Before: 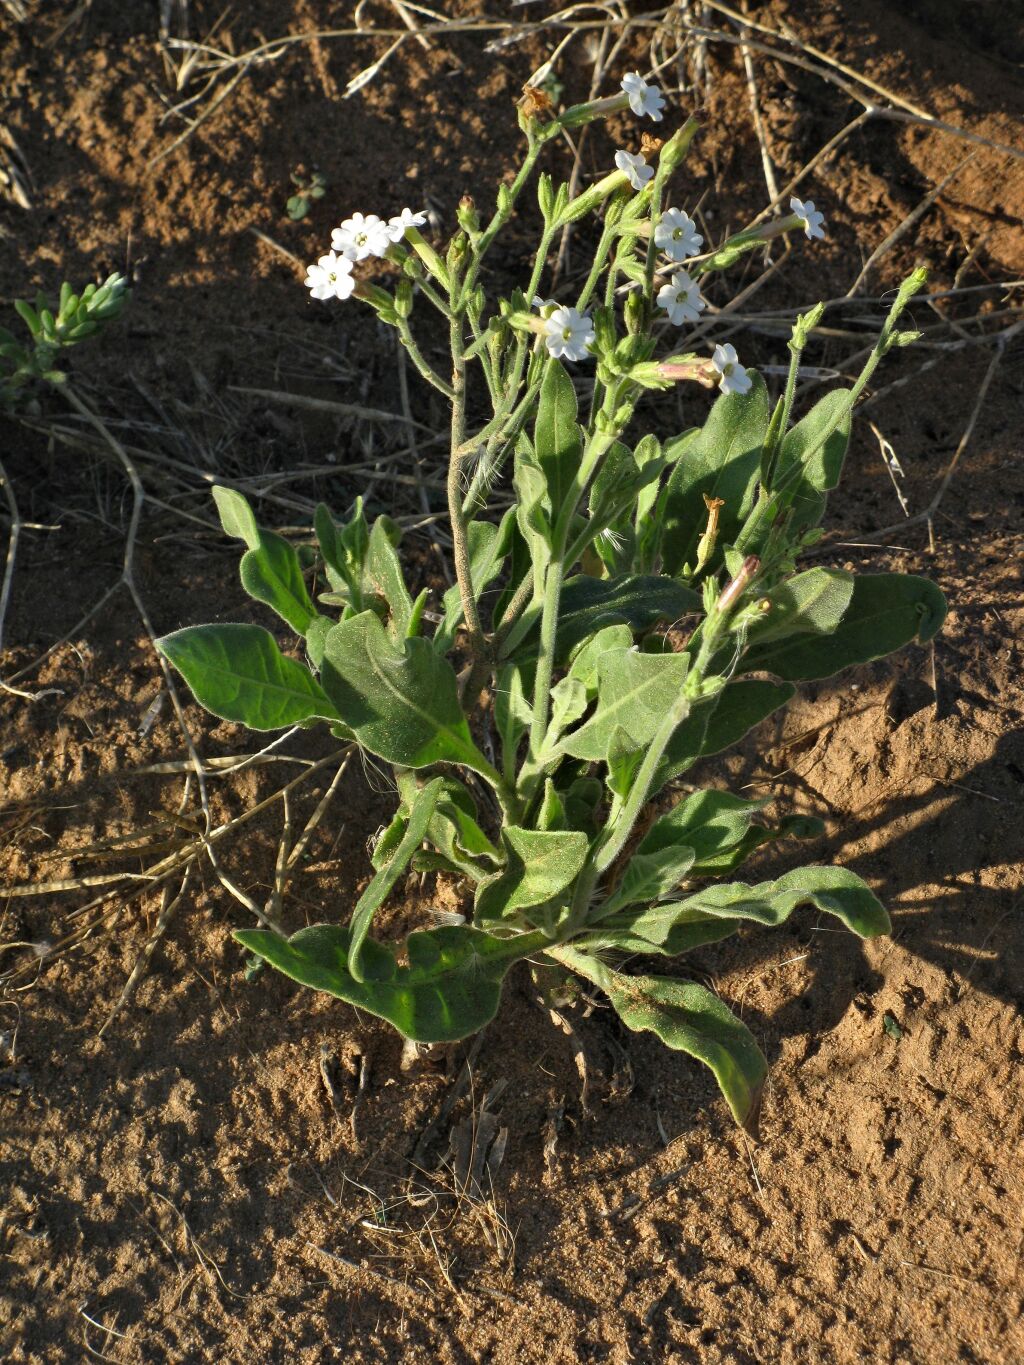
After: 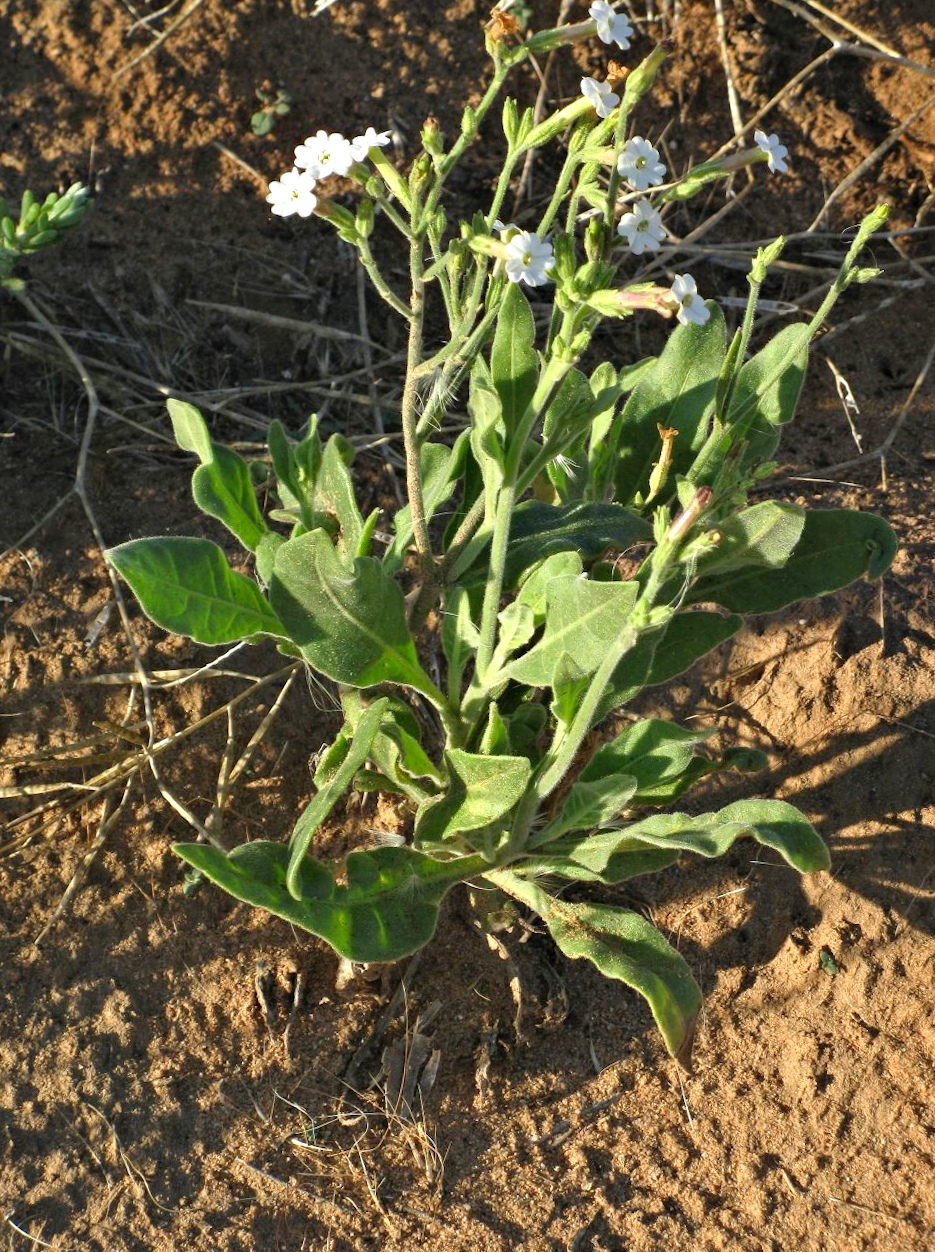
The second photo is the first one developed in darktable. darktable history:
crop and rotate: angle -1.96°, left 3.105%, top 3.715%, right 1.396%, bottom 0.421%
levels: levels [0, 0.435, 0.917]
